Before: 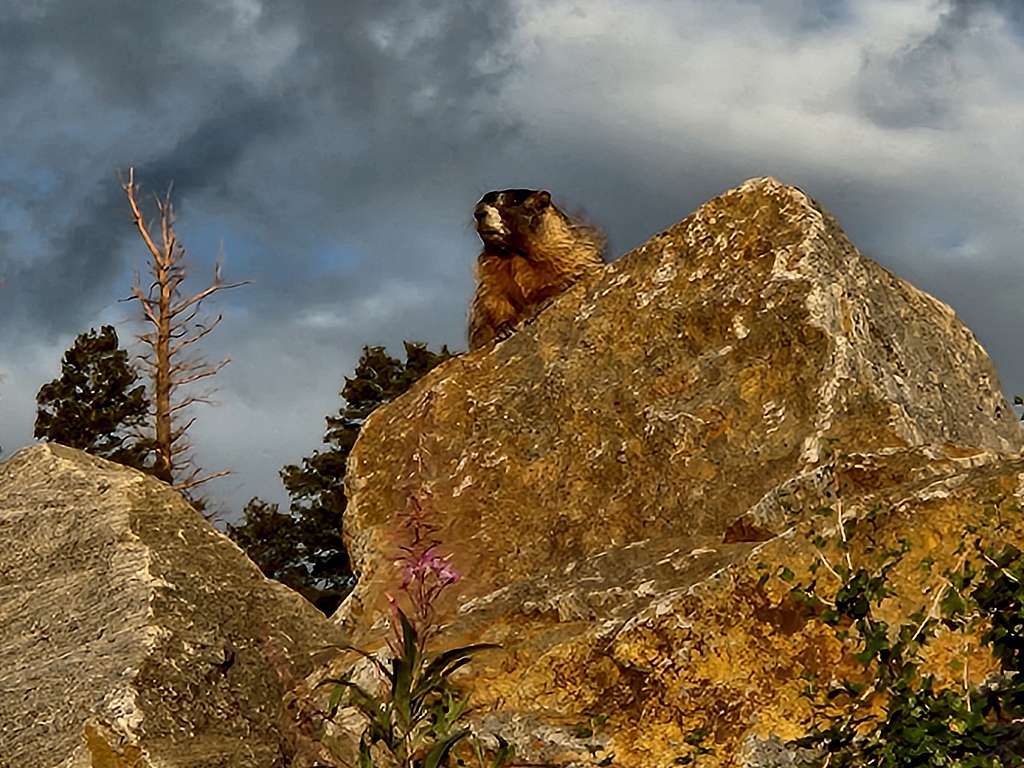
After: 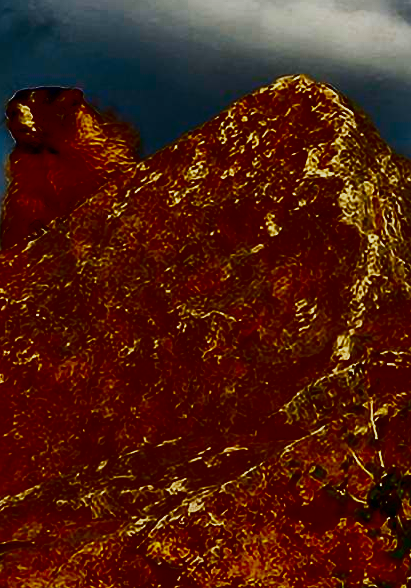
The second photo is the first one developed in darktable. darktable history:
base curve: curves: ch0 [(0, 0) (0.088, 0.125) (0.176, 0.251) (0.354, 0.501) (0.613, 0.749) (1, 0.877)], preserve colors none
contrast brightness saturation: brightness -0.99, saturation 0.986
tone curve: curves: ch0 [(0, 0) (0.251, 0.254) (0.689, 0.733) (1, 1)], color space Lab, independent channels, preserve colors none
crop: left 45.745%, top 13.332%, right 14.04%, bottom 9.996%
tone equalizer: smoothing diameter 24.96%, edges refinement/feathering 13.76, preserve details guided filter
